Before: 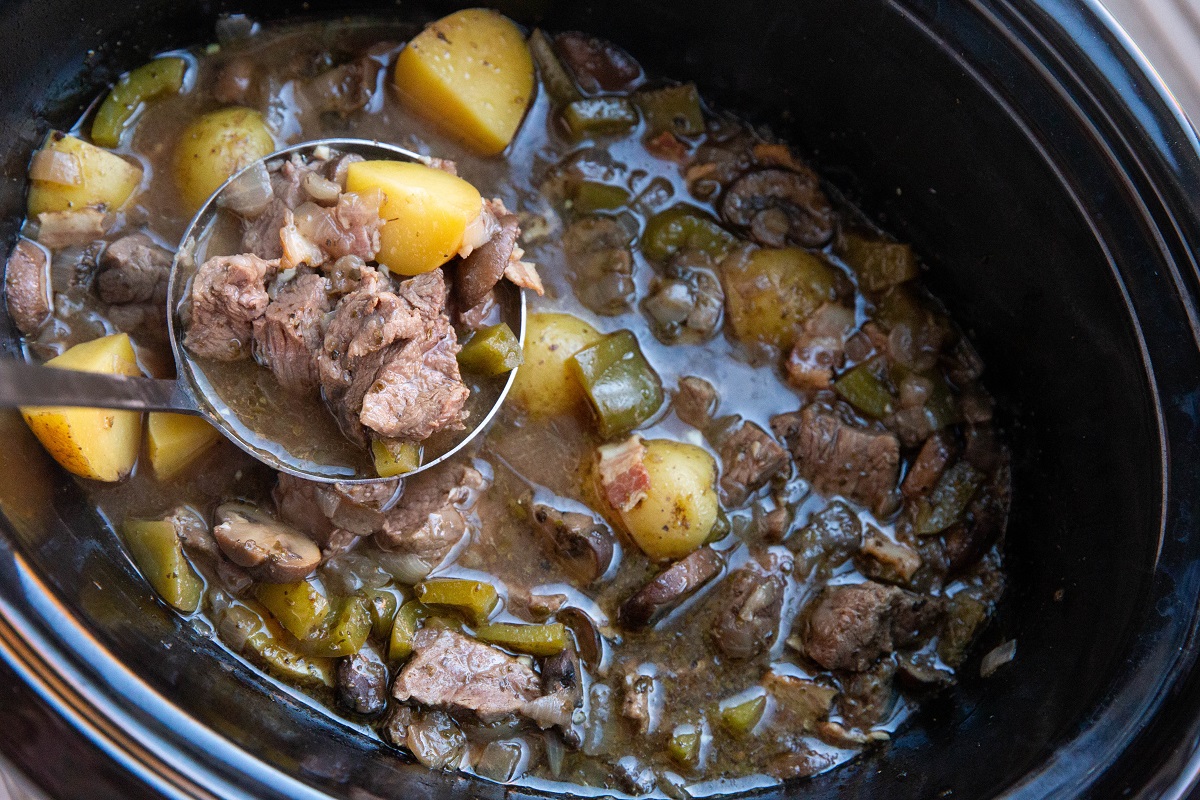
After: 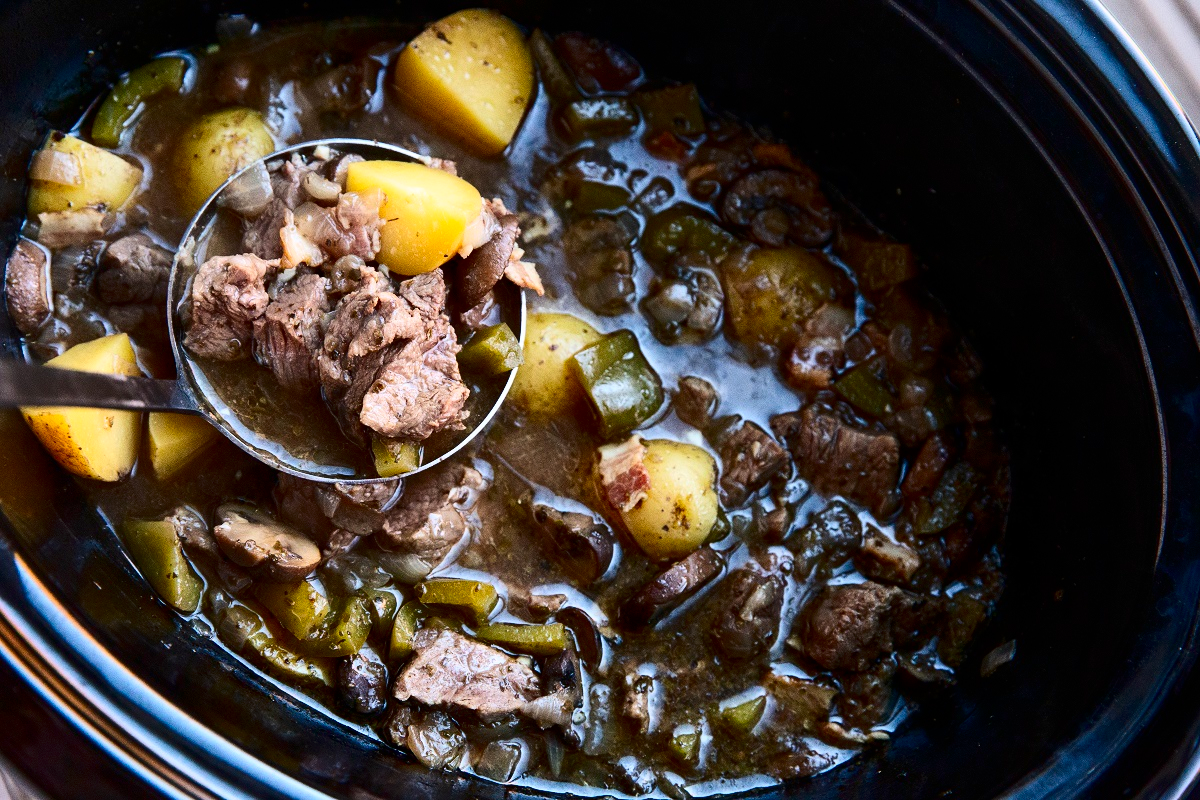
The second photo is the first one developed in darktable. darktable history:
contrast brightness saturation: contrast 0.32, brightness -0.081, saturation 0.168
